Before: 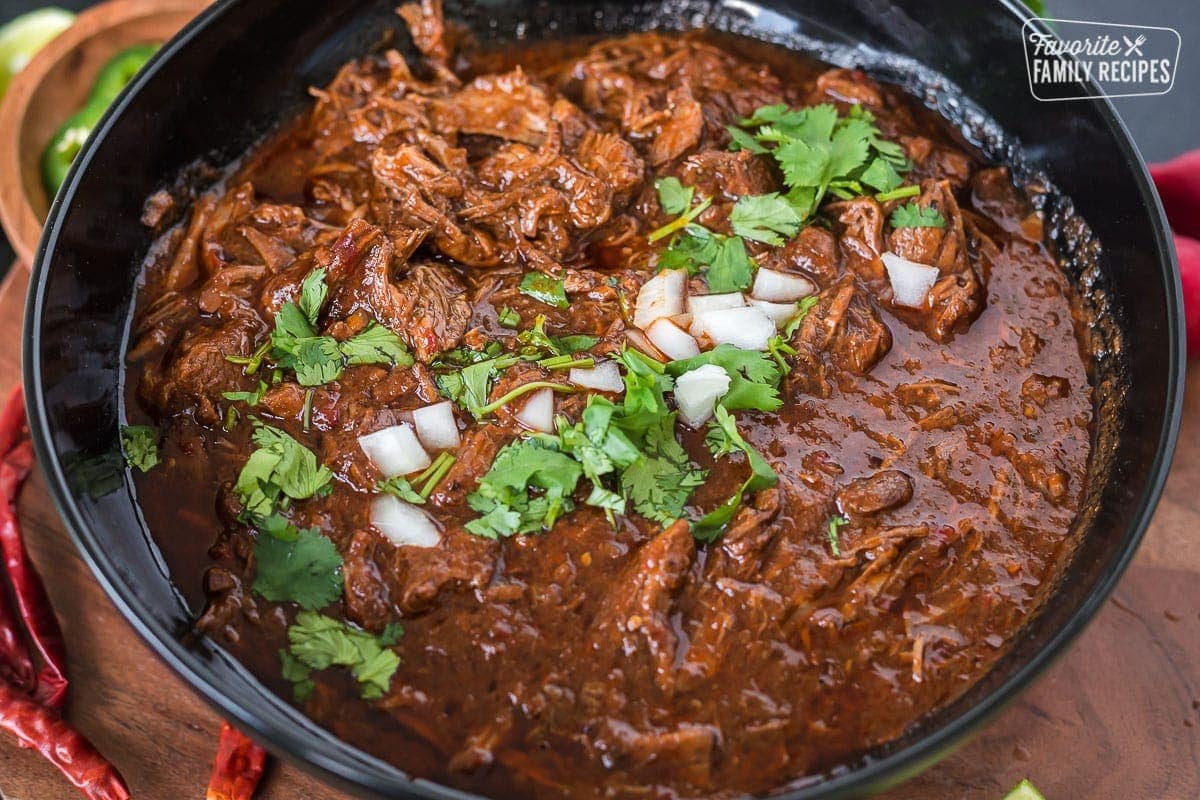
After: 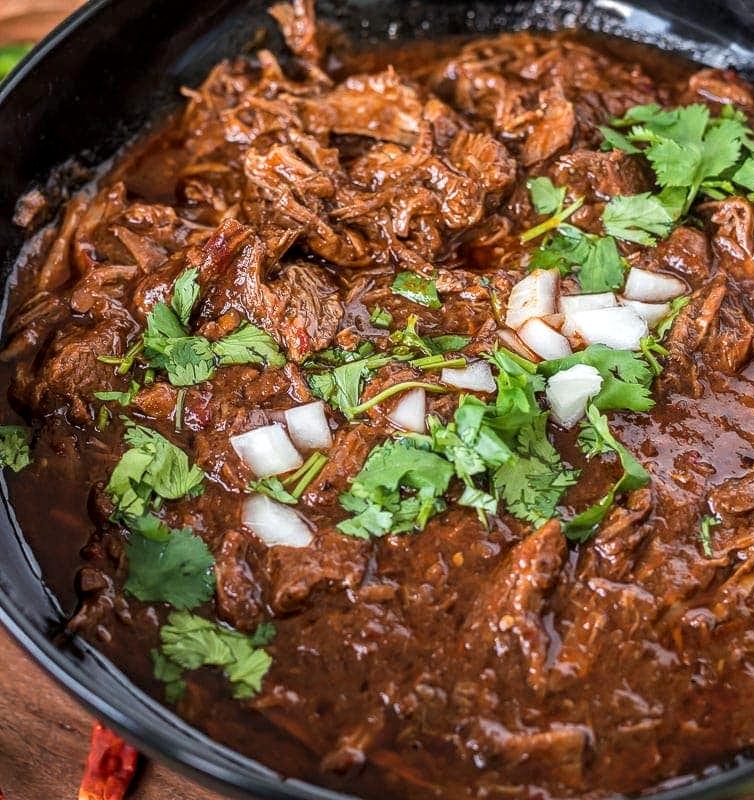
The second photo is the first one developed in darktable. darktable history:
crop: left 10.704%, right 26.384%
local contrast: detail 130%
